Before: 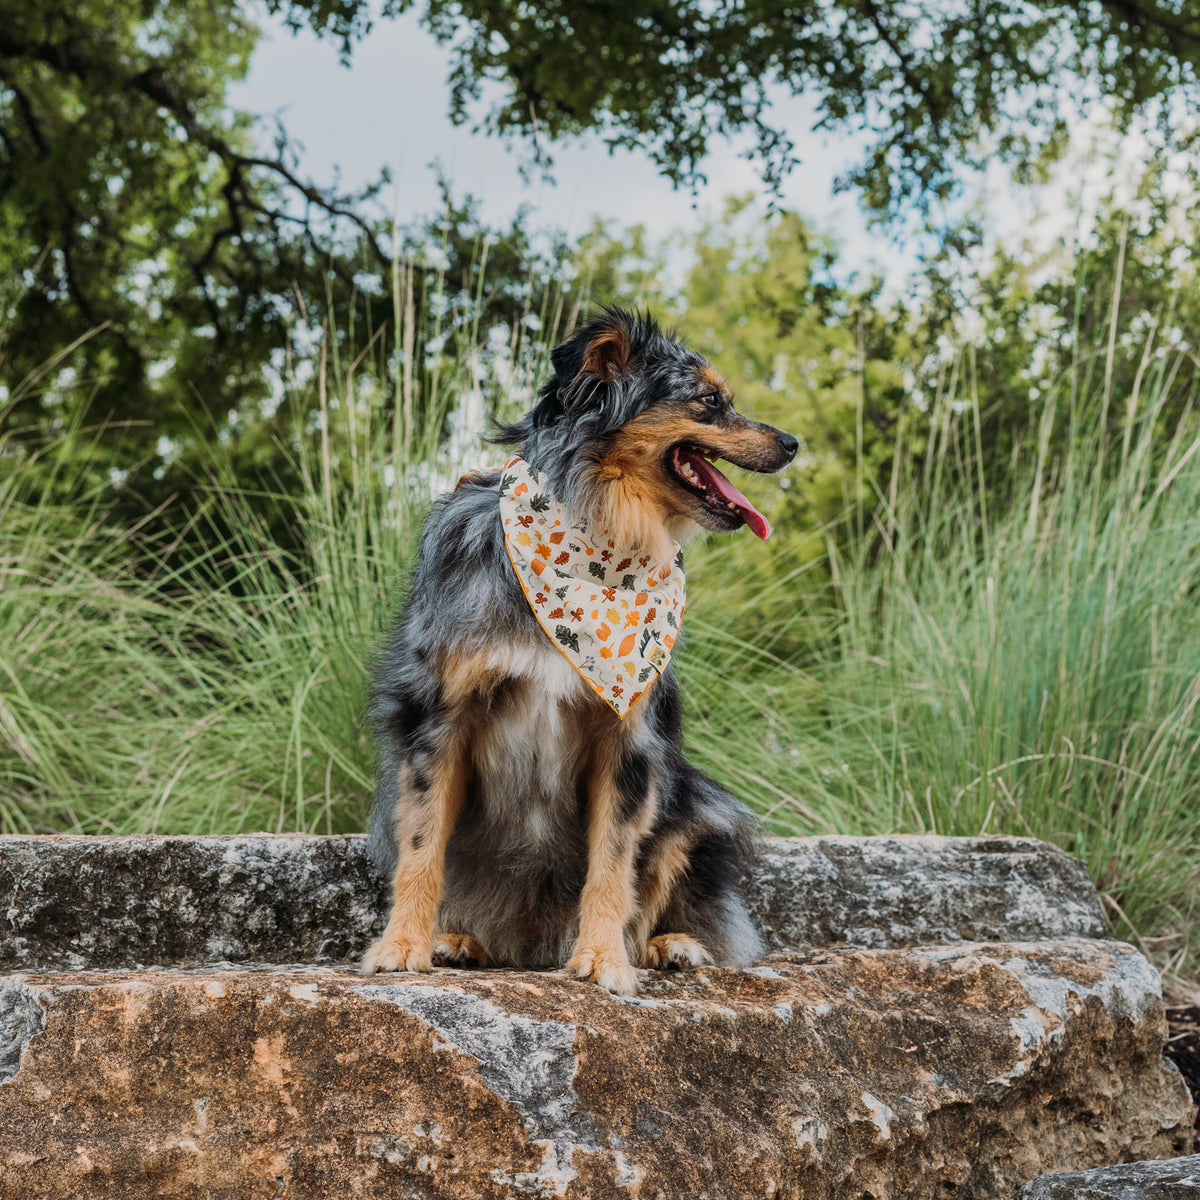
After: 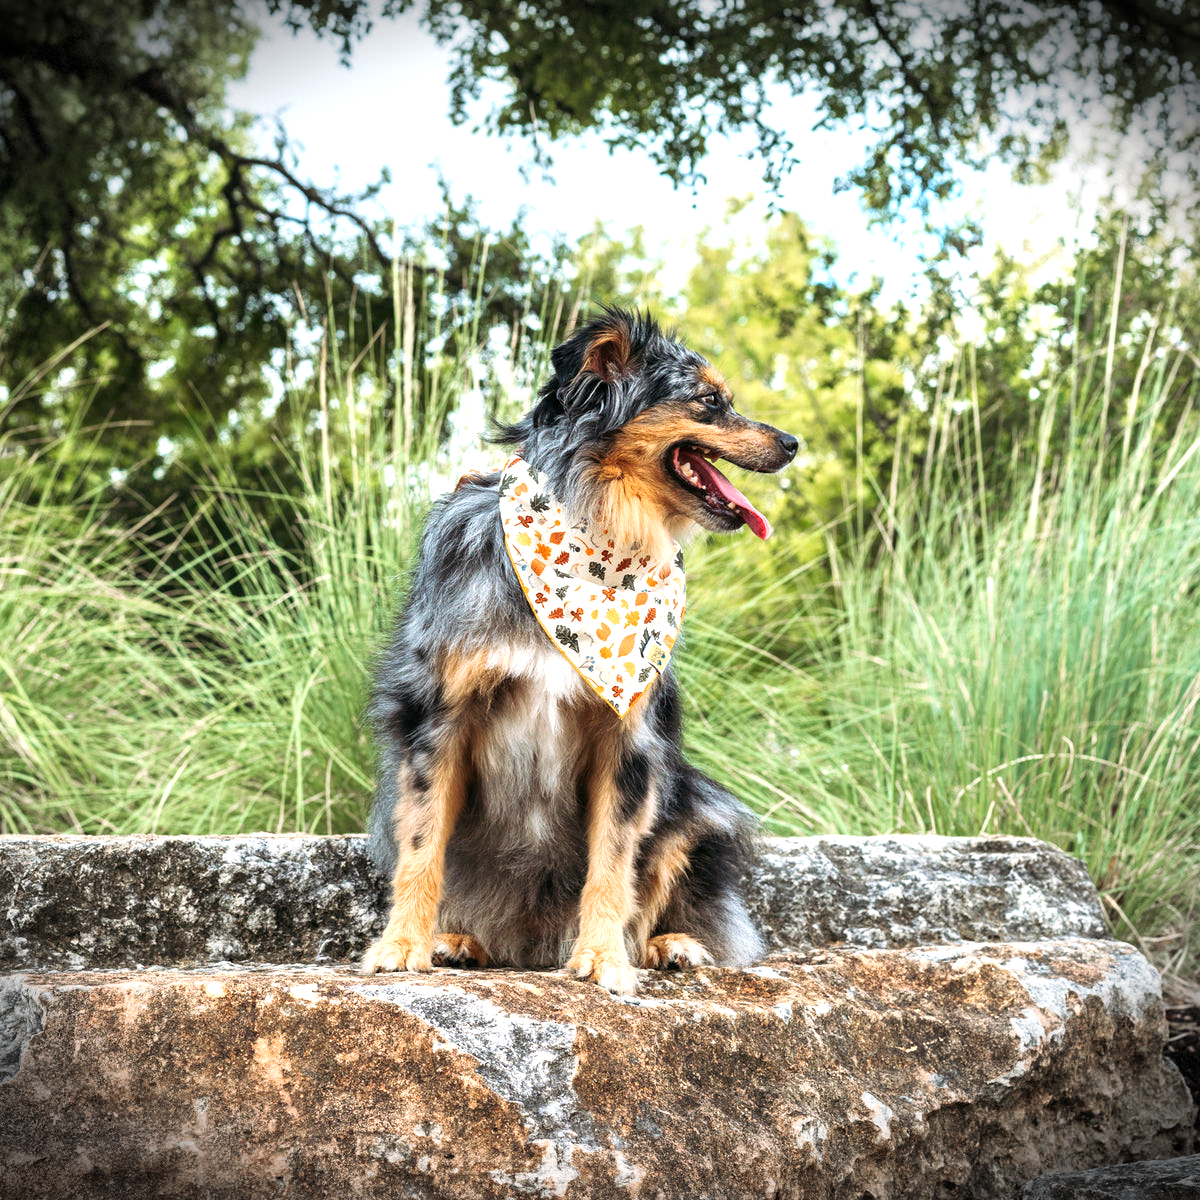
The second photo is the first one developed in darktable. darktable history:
vignetting: fall-off start 97.23%, brightness -0.875, width/height ratio 1.184, dithering 8-bit output
exposure: black level correction 0.001, exposure 1.128 EV, compensate highlight preservation false
